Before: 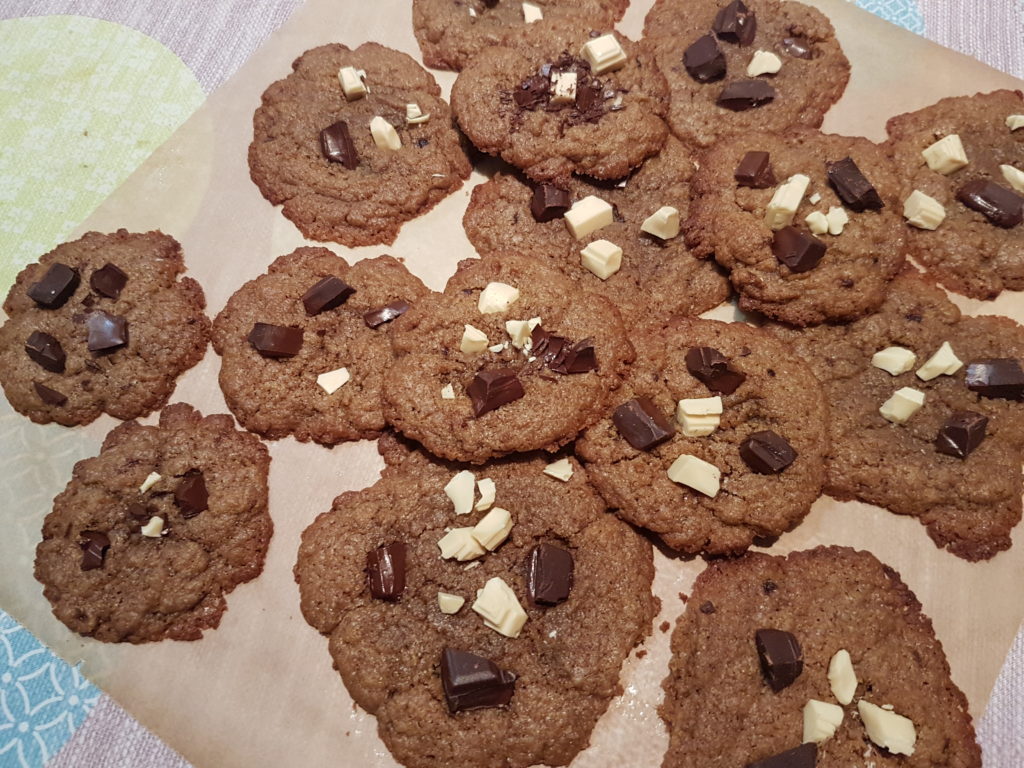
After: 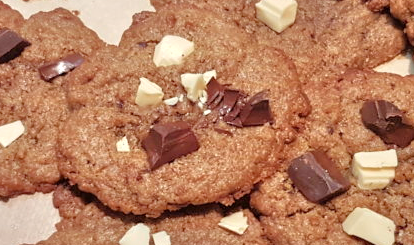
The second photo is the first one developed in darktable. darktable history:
crop: left 31.751%, top 32.172%, right 27.8%, bottom 35.83%
tone equalizer: -7 EV 0.15 EV, -6 EV 0.6 EV, -5 EV 1.15 EV, -4 EV 1.33 EV, -3 EV 1.15 EV, -2 EV 0.6 EV, -1 EV 0.15 EV, mask exposure compensation -0.5 EV
